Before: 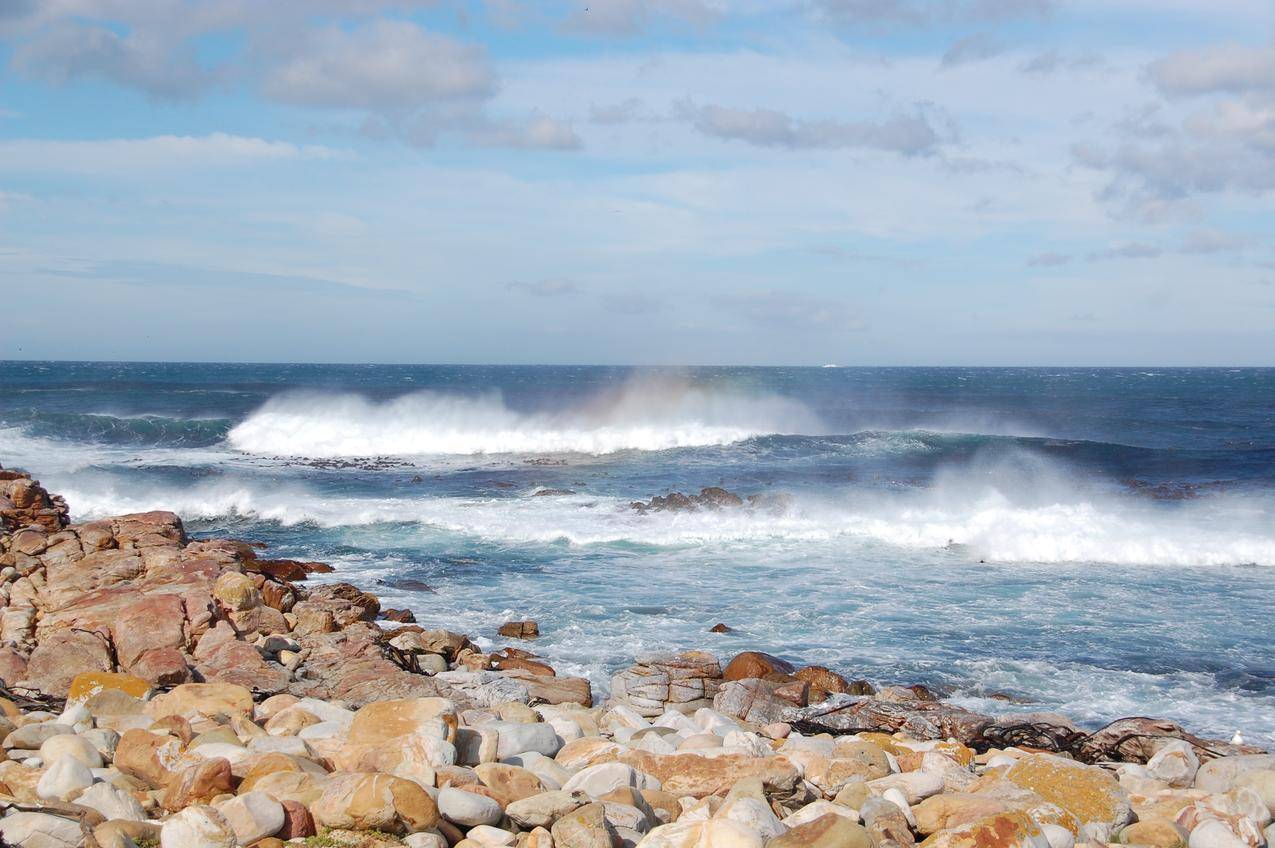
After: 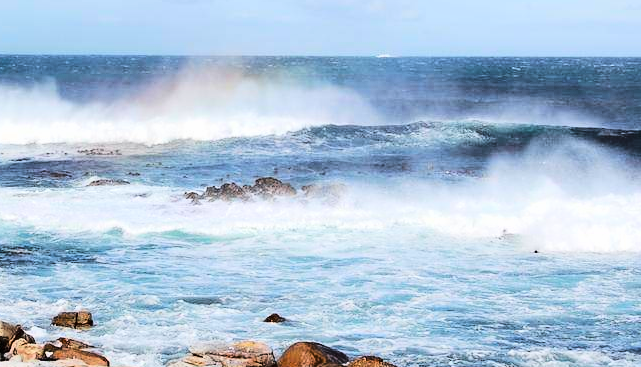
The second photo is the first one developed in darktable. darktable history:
crop: left 35.03%, top 36.625%, right 14.663%, bottom 20.057%
tone curve: curves: ch0 [(0, 0) (0.179, 0.073) (0.265, 0.147) (0.463, 0.553) (0.51, 0.635) (0.716, 0.863) (1, 0.997)], color space Lab, linked channels, preserve colors none
haze removal: compatibility mode true, adaptive false
